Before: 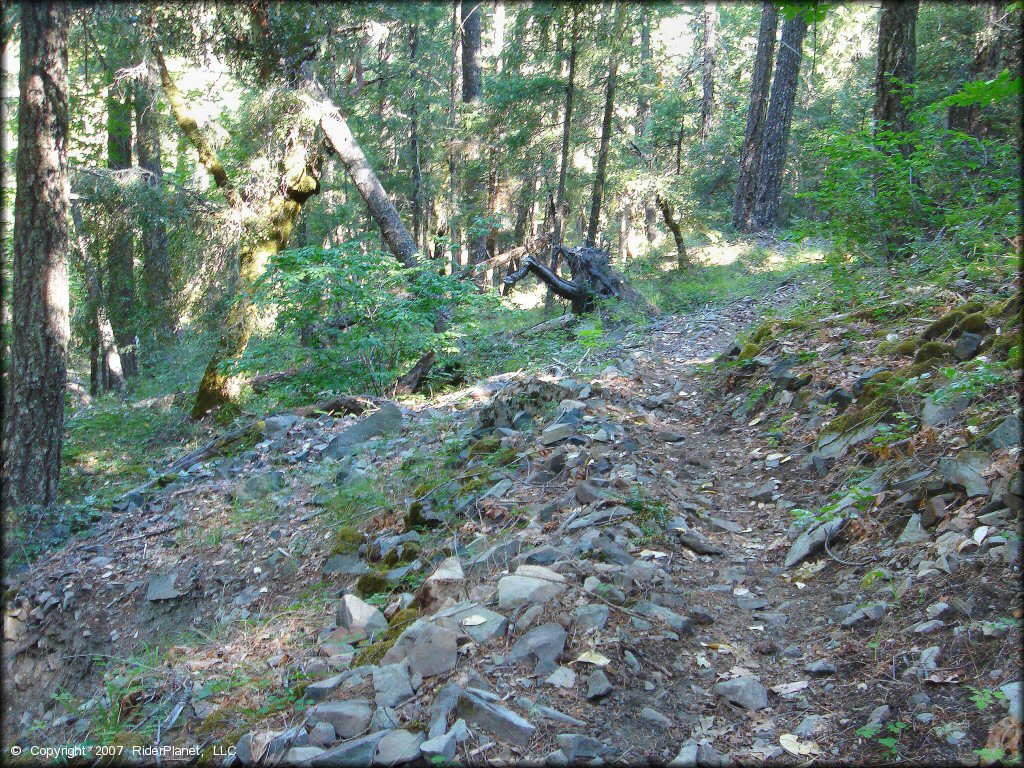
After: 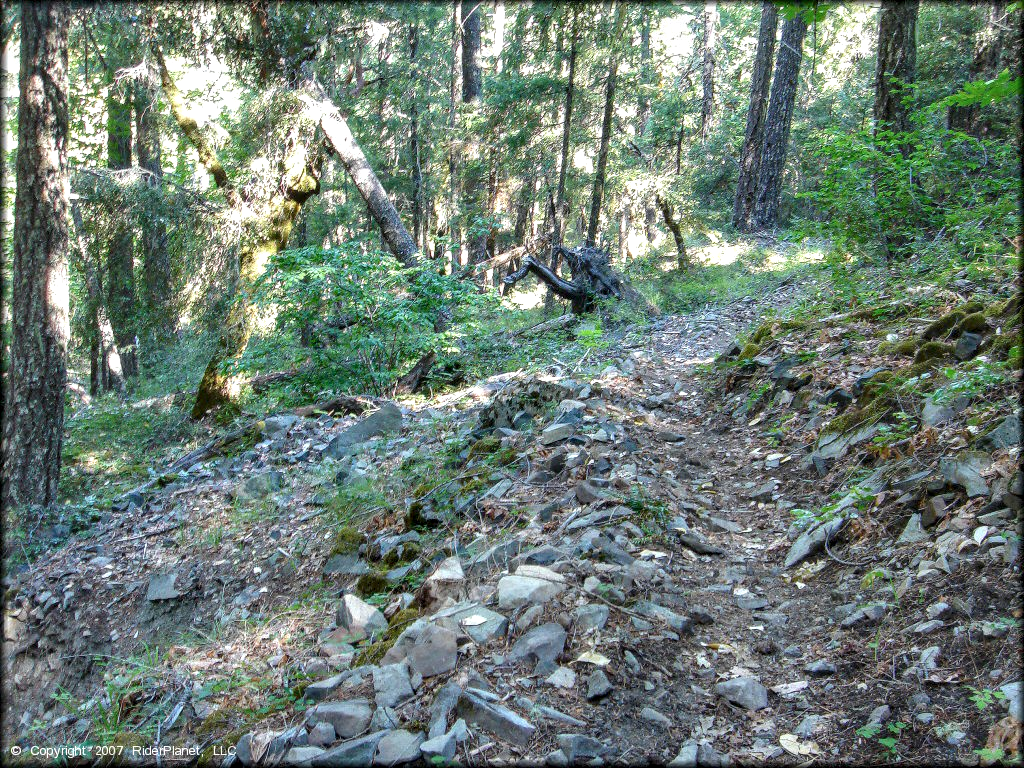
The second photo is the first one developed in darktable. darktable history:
exposure: exposure -0.04 EV, compensate highlight preservation false
local contrast: detail 153%
